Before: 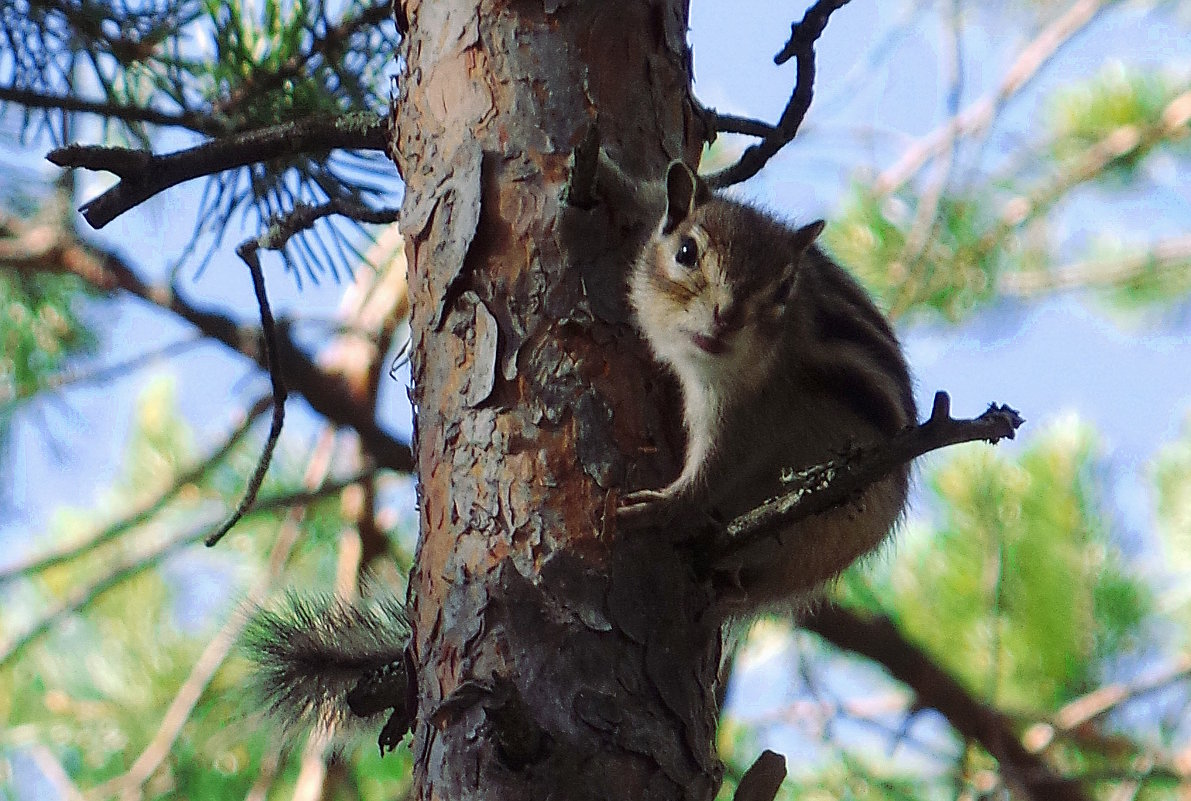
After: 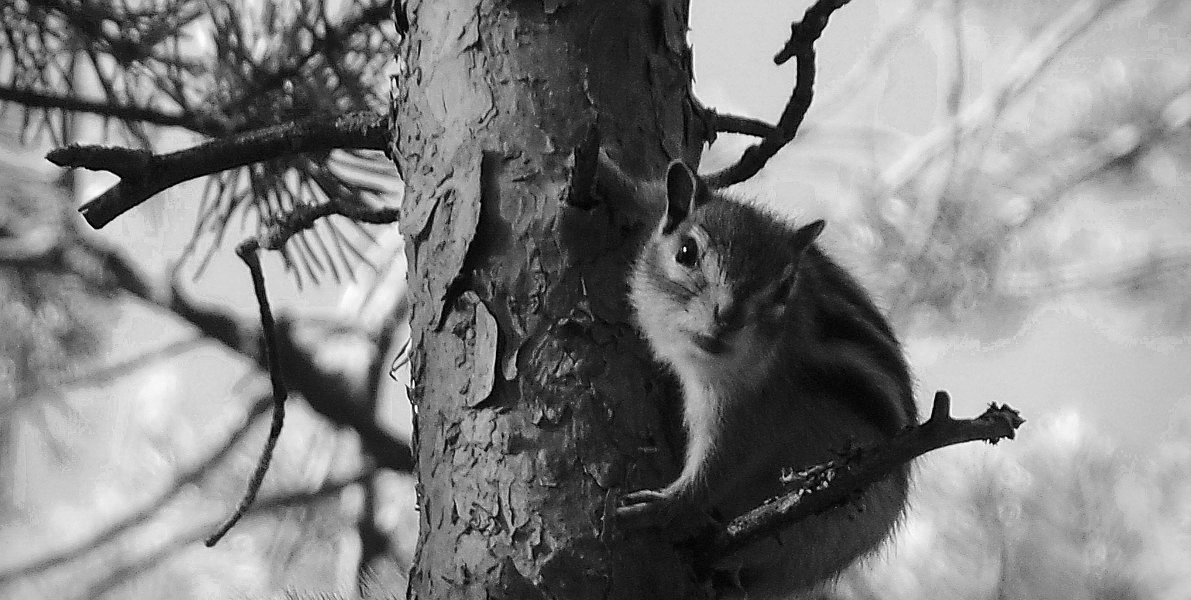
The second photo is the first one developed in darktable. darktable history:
color balance rgb: perceptual saturation grading › global saturation 25.504%
vignetting: fall-off start 79.94%, center (-0.031, -0.043)
contrast brightness saturation: saturation -0.998
crop: bottom 24.993%
